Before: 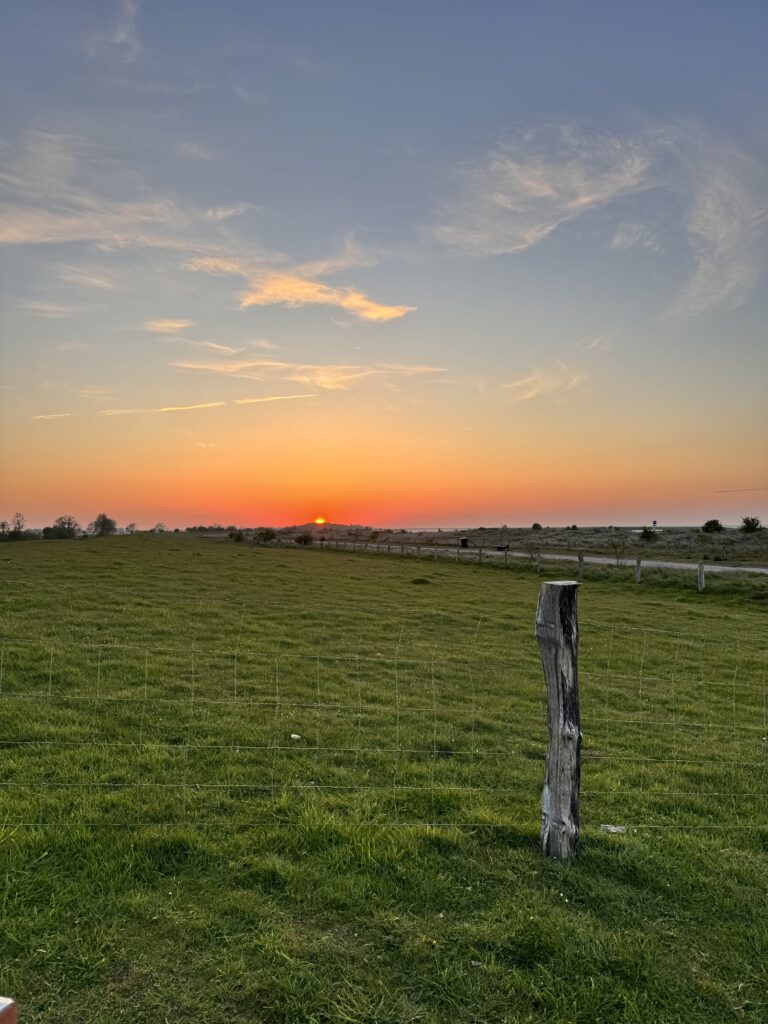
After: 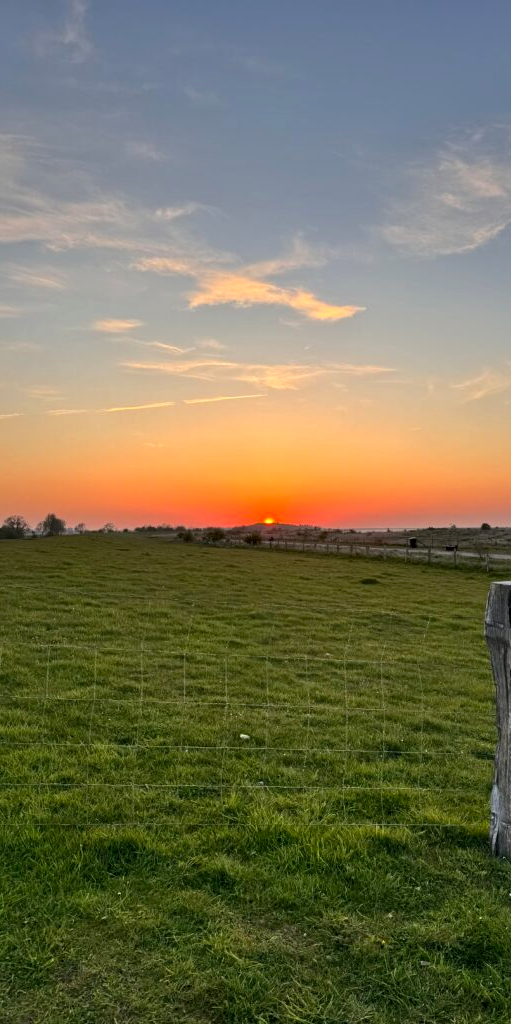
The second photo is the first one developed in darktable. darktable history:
crop and rotate: left 6.701%, right 26.725%
local contrast: mode bilateral grid, contrast 19, coarseness 49, detail 120%, midtone range 0.2
